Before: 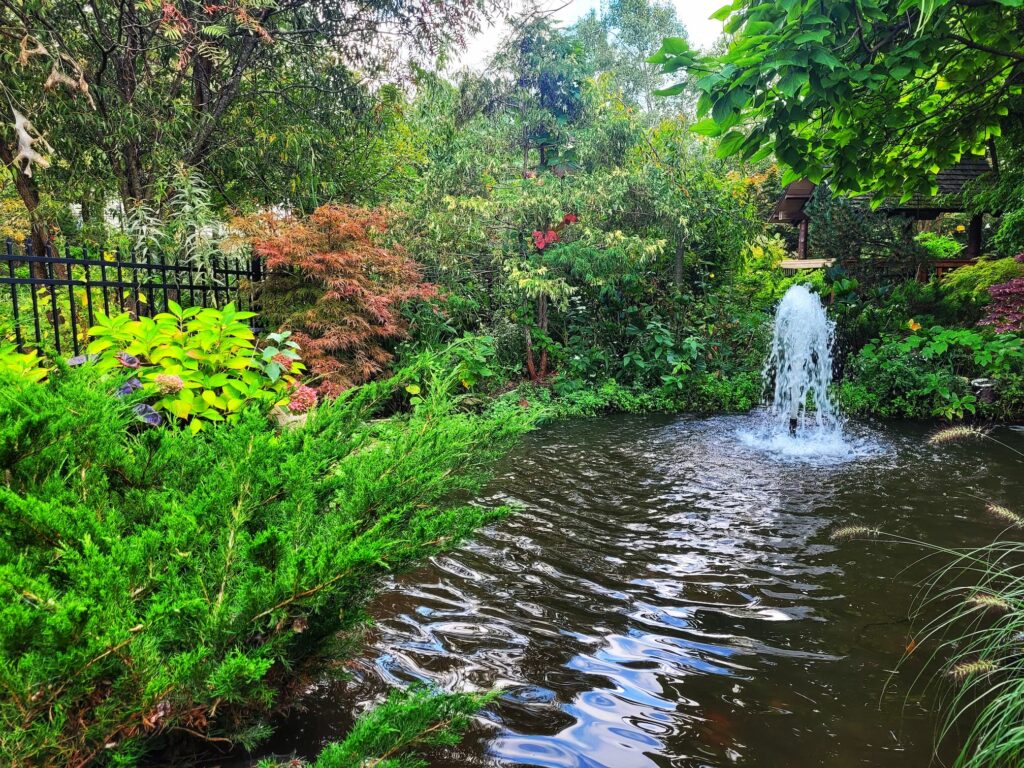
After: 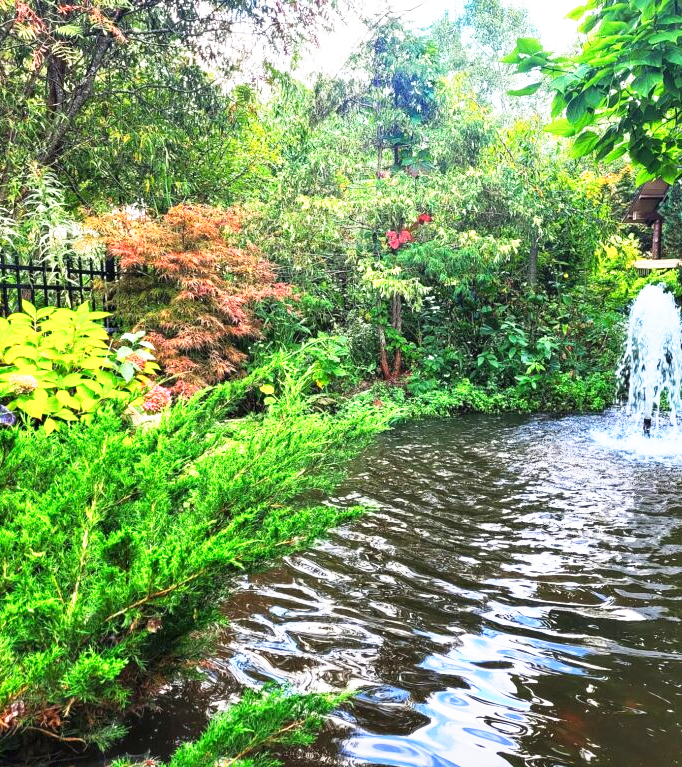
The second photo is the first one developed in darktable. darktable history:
crop and rotate: left 14.292%, right 19.041%
base curve: curves: ch0 [(0, 0) (0.495, 0.917) (1, 1)], preserve colors none
